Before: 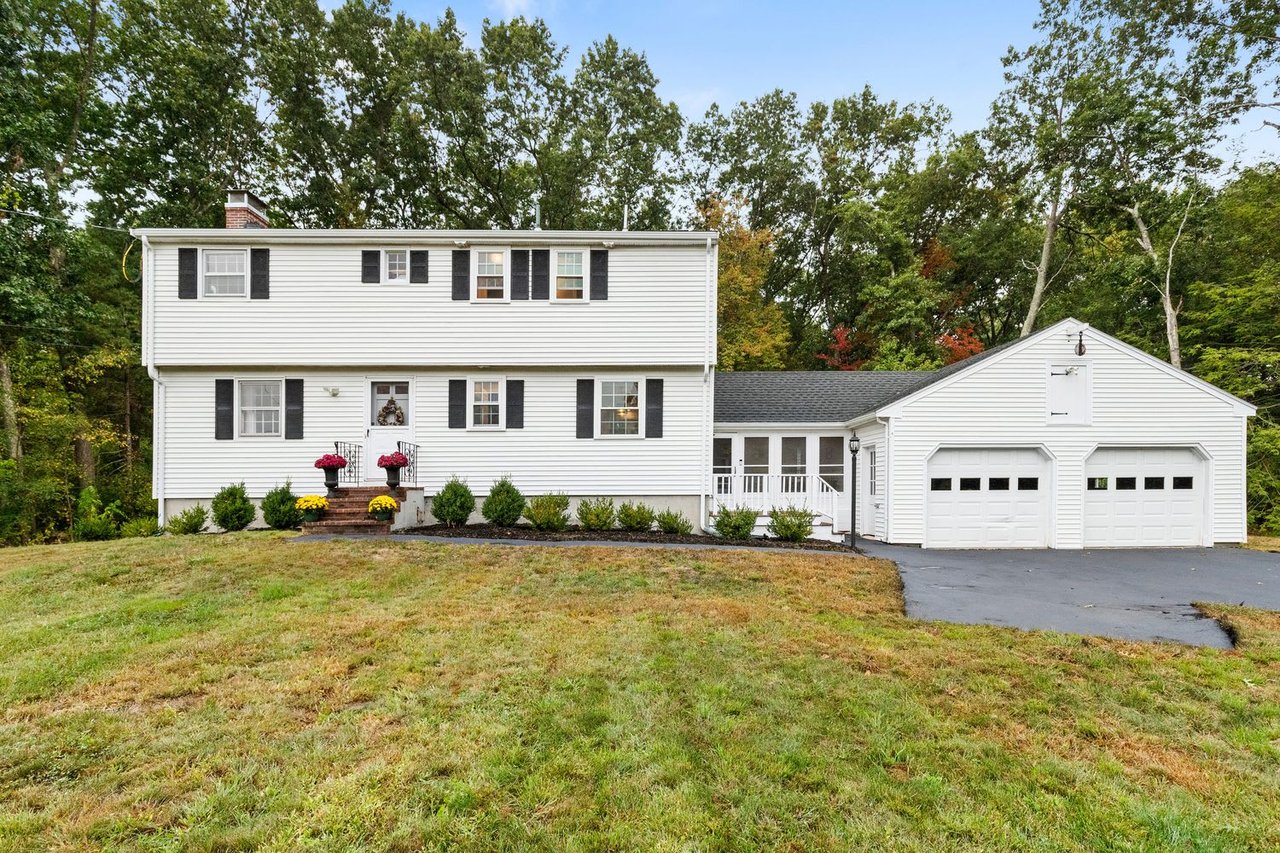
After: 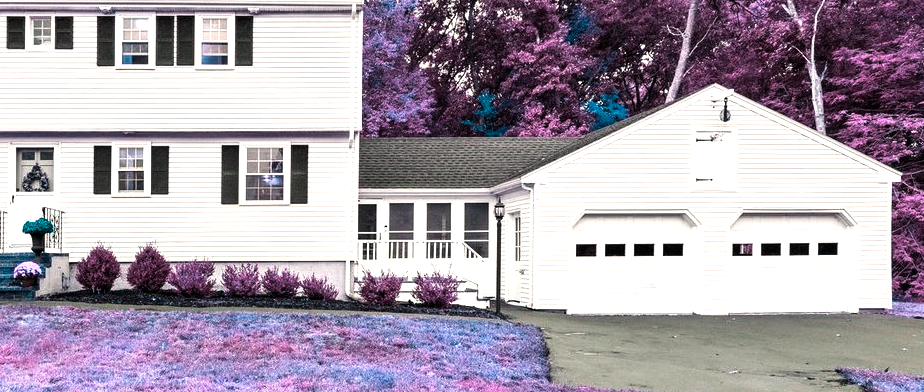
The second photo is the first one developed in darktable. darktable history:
color balance rgb: highlights gain › chroma 2.089%, highlights gain › hue 75.22°, perceptual saturation grading › global saturation 0.775%, hue shift -148.9°, contrast 34.827%, saturation formula JzAzBz (2021)
color zones: curves: ch0 [(0, 0.5) (0.143, 0.52) (0.286, 0.5) (0.429, 0.5) (0.571, 0.5) (0.714, 0.5) (0.857, 0.5) (1, 0.5)]; ch1 [(0, 0.489) (0.155, 0.45) (0.286, 0.466) (0.429, 0.5) (0.571, 0.5) (0.714, 0.5) (0.857, 0.5) (1, 0.489)]
crop and rotate: left 27.788%, top 27.532%, bottom 26.505%
